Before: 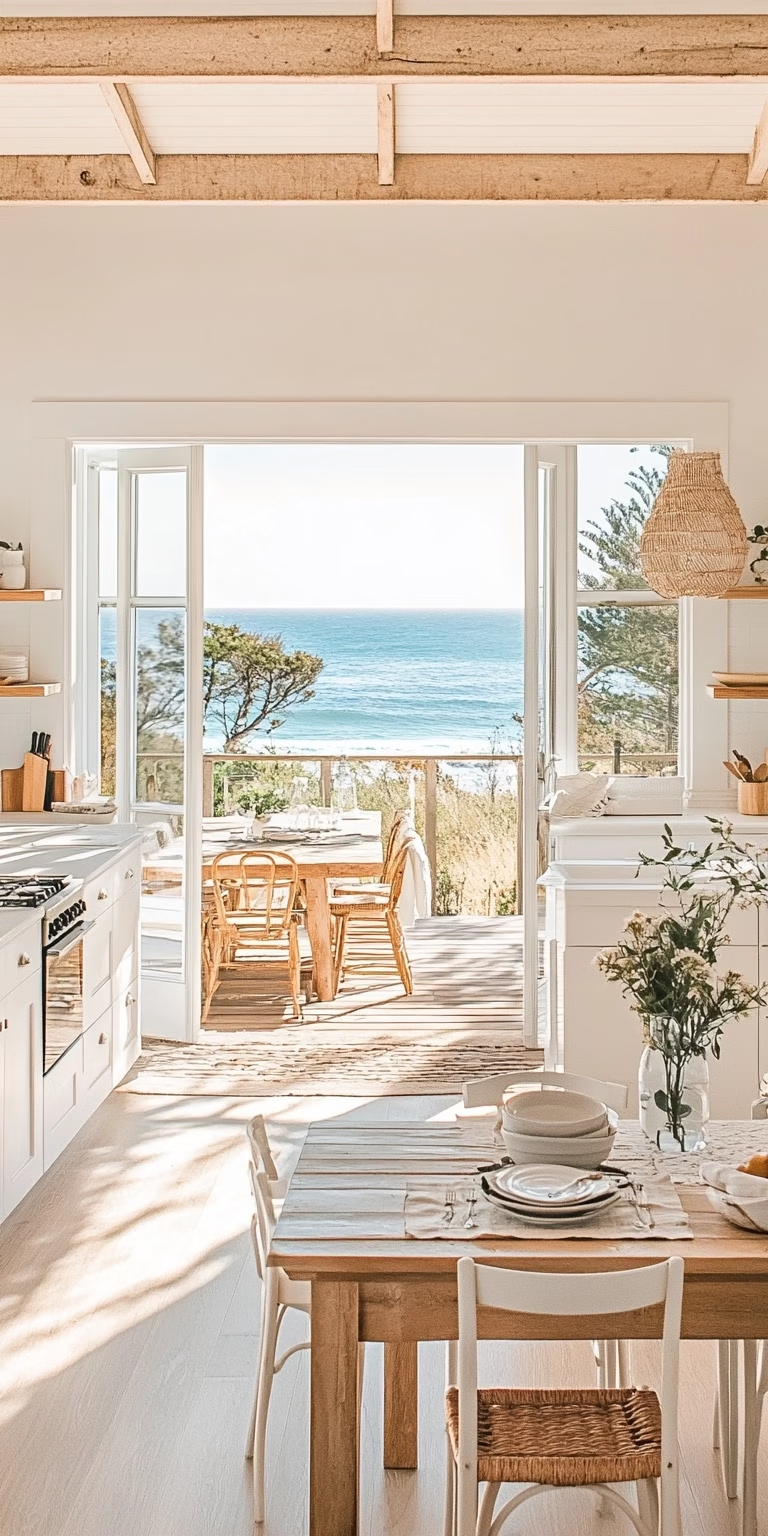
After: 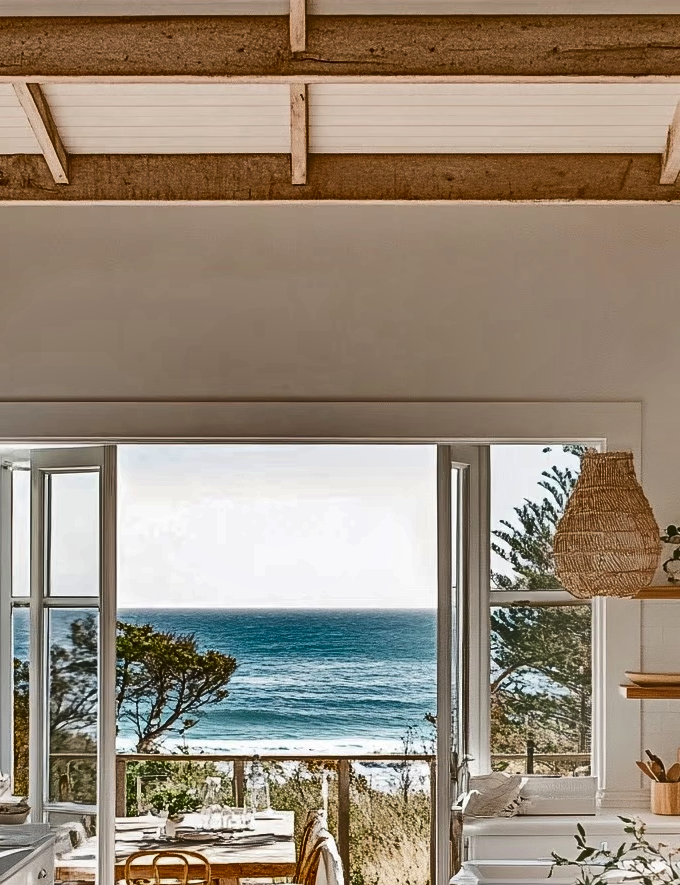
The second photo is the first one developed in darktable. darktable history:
crop and rotate: left 11.393%, bottom 42.324%
shadows and highlights: shadows 20.78, highlights -82.7, soften with gaussian
